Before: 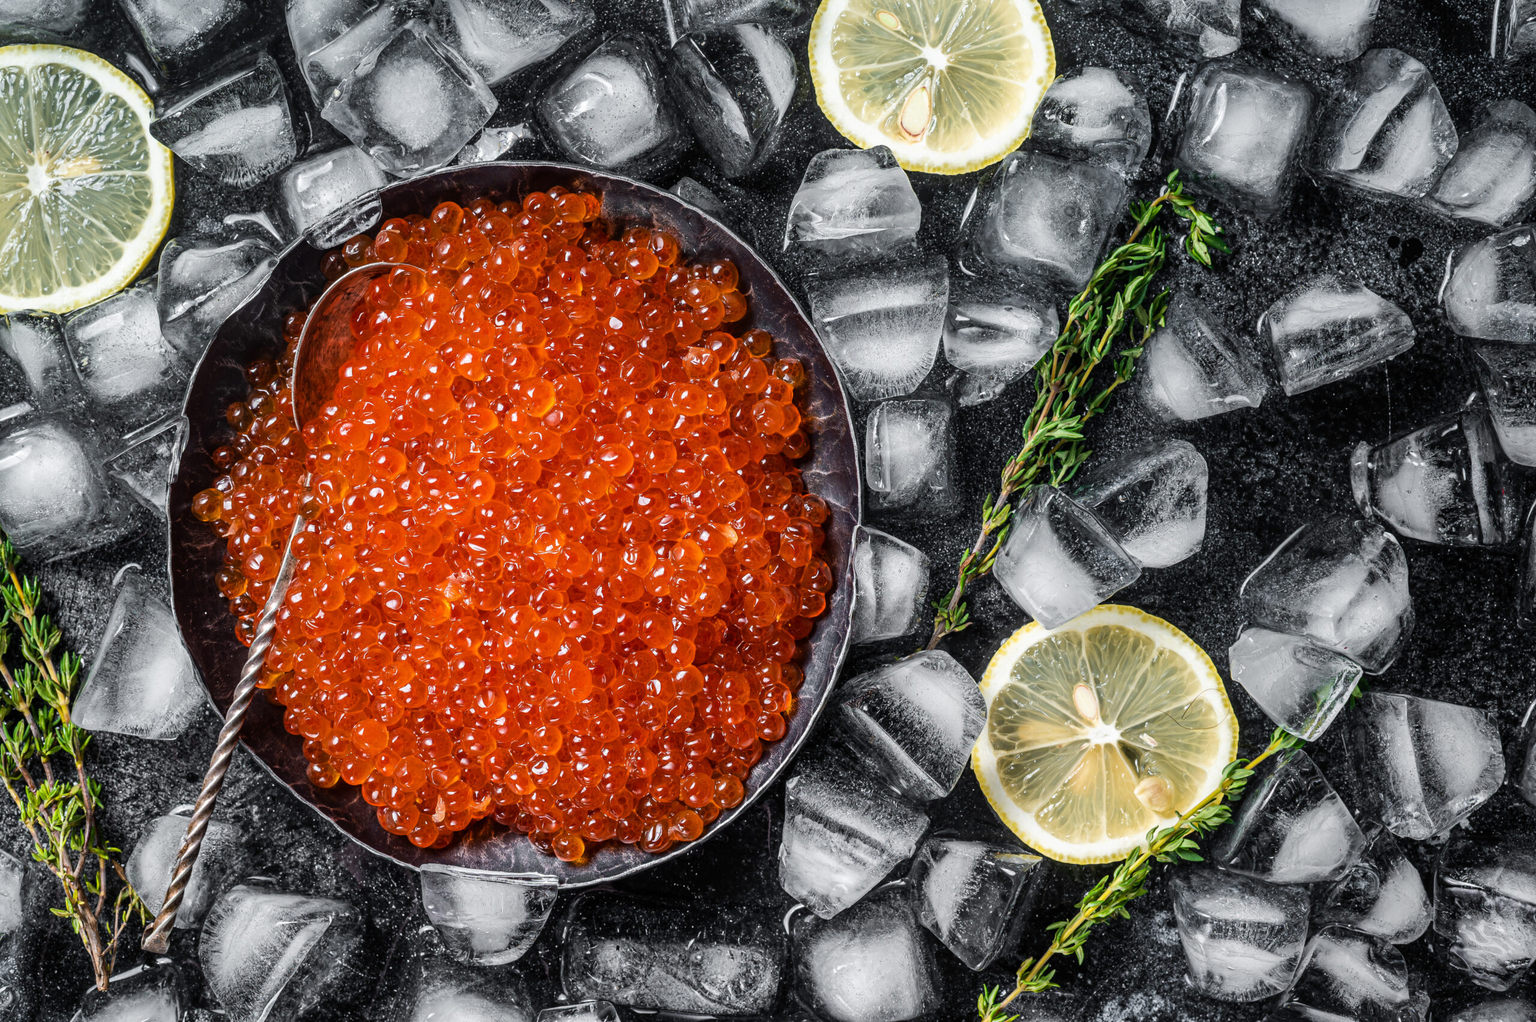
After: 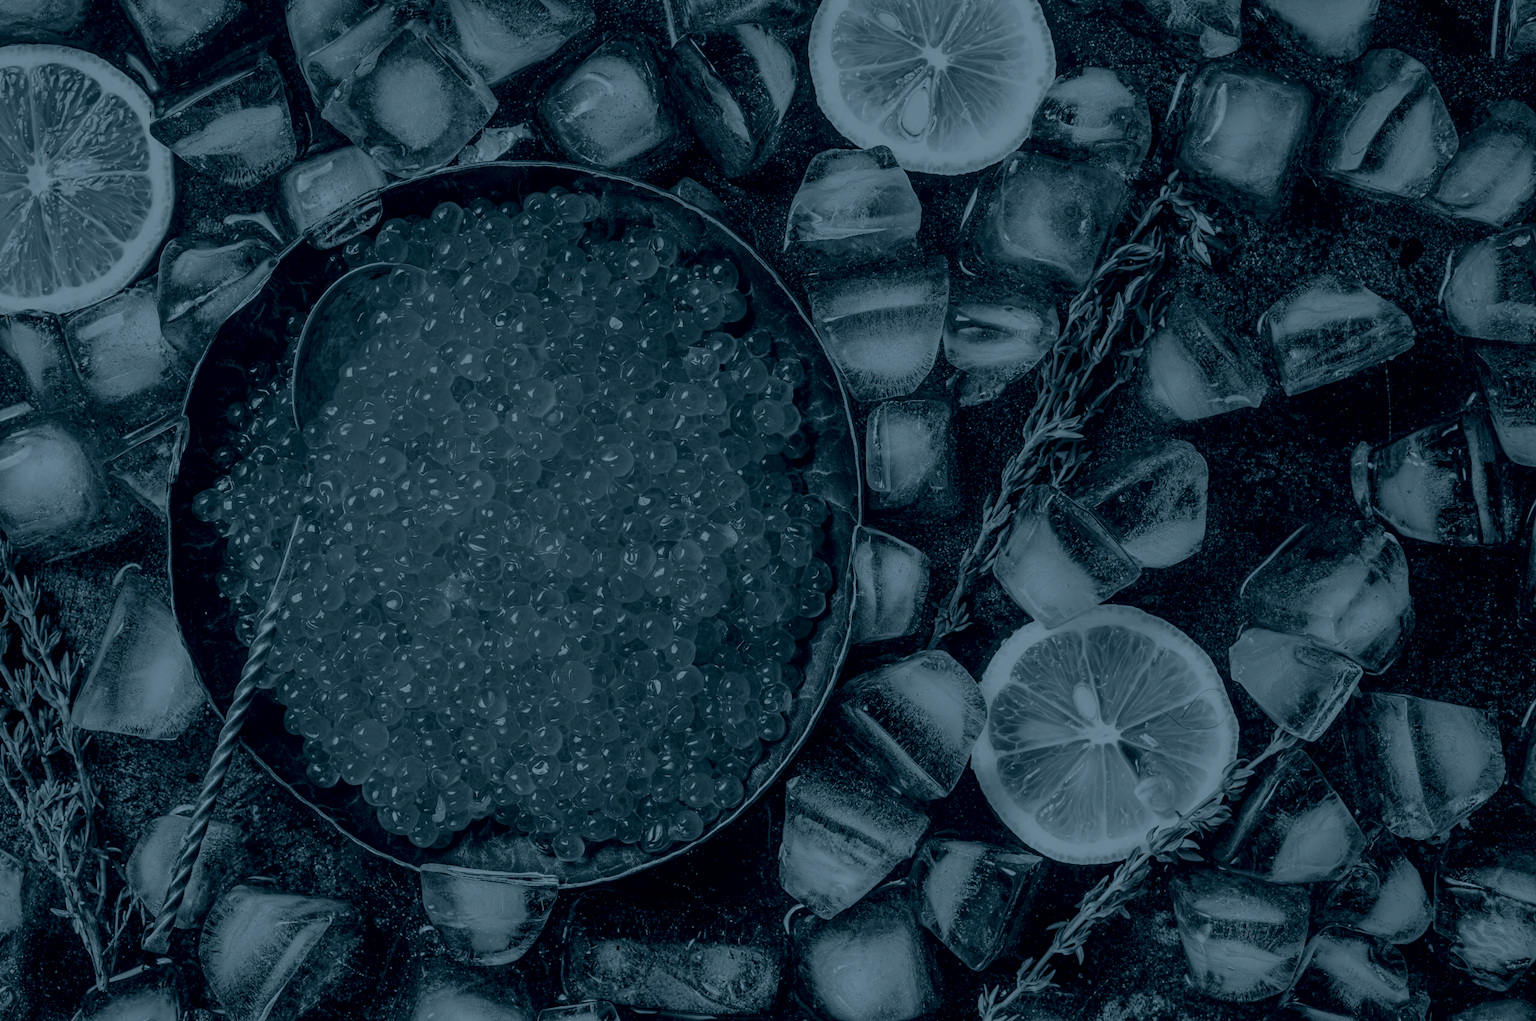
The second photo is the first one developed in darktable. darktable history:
colorize: hue 194.4°, saturation 29%, source mix 61.75%, lightness 3.98%, version 1
local contrast: mode bilateral grid, contrast 100, coarseness 100, detail 91%, midtone range 0.2
shadows and highlights: shadows 32.83, highlights -47.7, soften with gaussian
tone equalizer: on, module defaults
